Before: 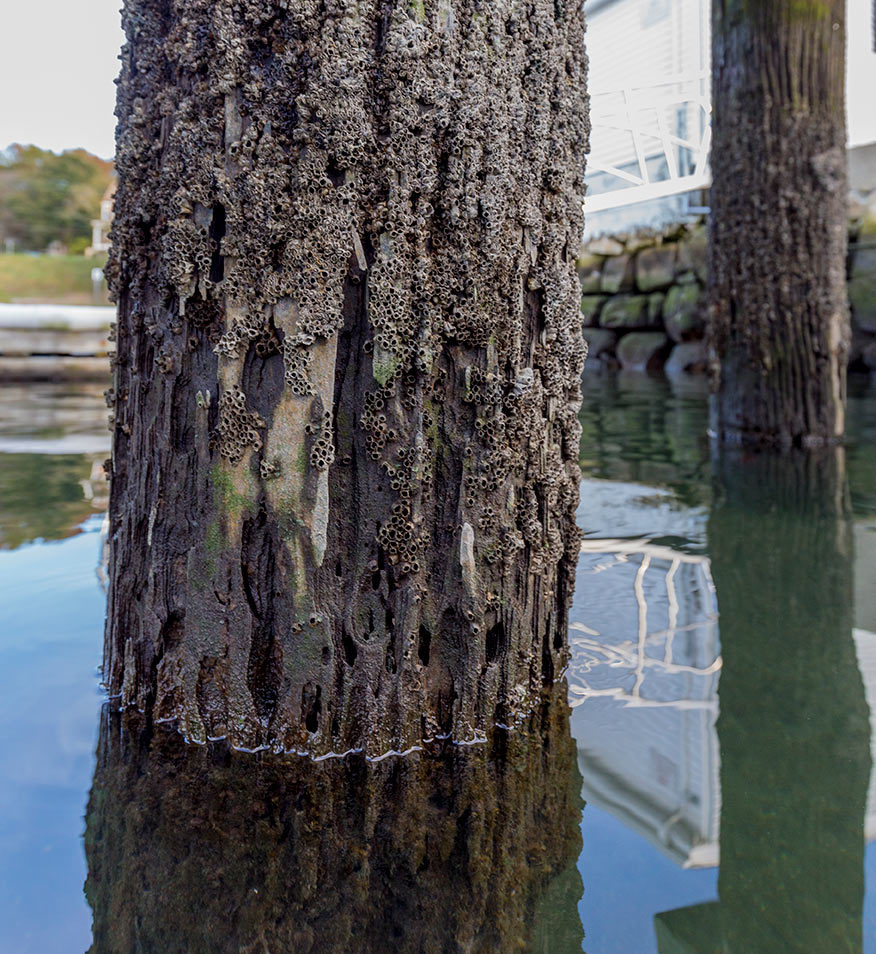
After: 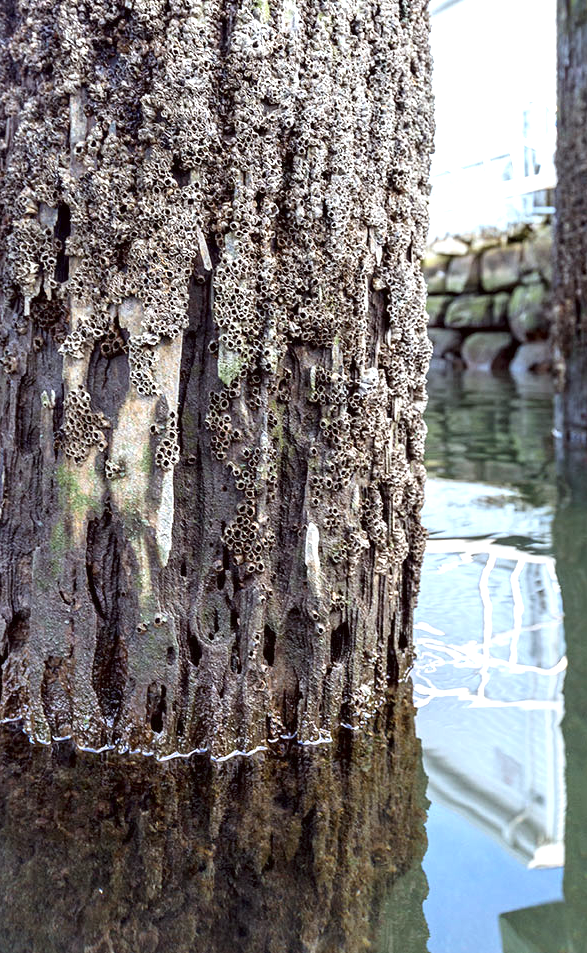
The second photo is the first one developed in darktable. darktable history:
color correction: highlights a* -2.76, highlights b* -2.73, shadows a* 2.32, shadows b* 2.89
levels: levels [0, 0.476, 0.951]
crop and rotate: left 17.79%, right 15.097%
exposure: black level correction 0, exposure 1.2 EV, compensate highlight preservation false
contrast brightness saturation: contrast 0.056, brightness -0.007, saturation -0.239
